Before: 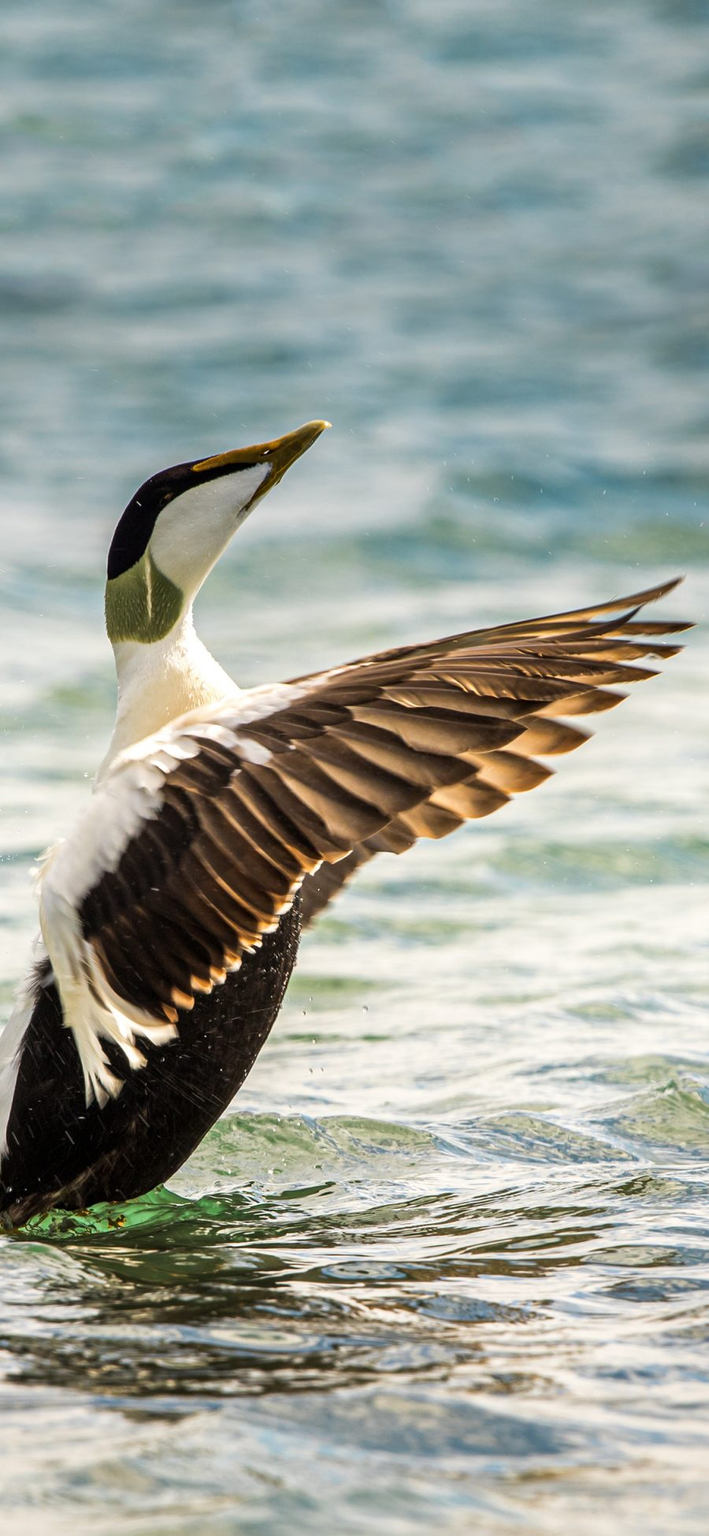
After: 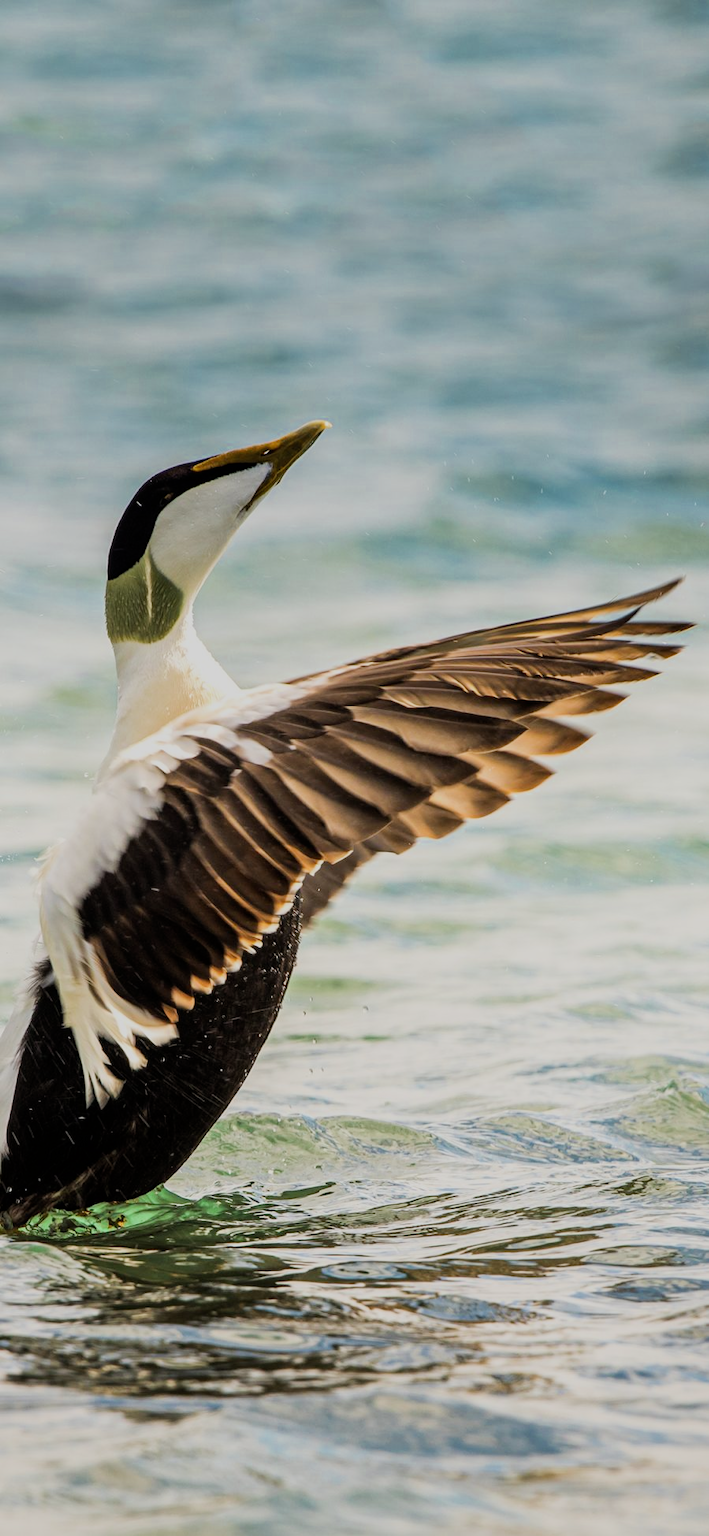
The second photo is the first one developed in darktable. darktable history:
color zones: curves: ch0 [(0.25, 0.5) (0.463, 0.627) (0.484, 0.637) (0.75, 0.5)]
filmic rgb: black relative exposure -16 EV, white relative exposure 6.15 EV, hardness 5.21
